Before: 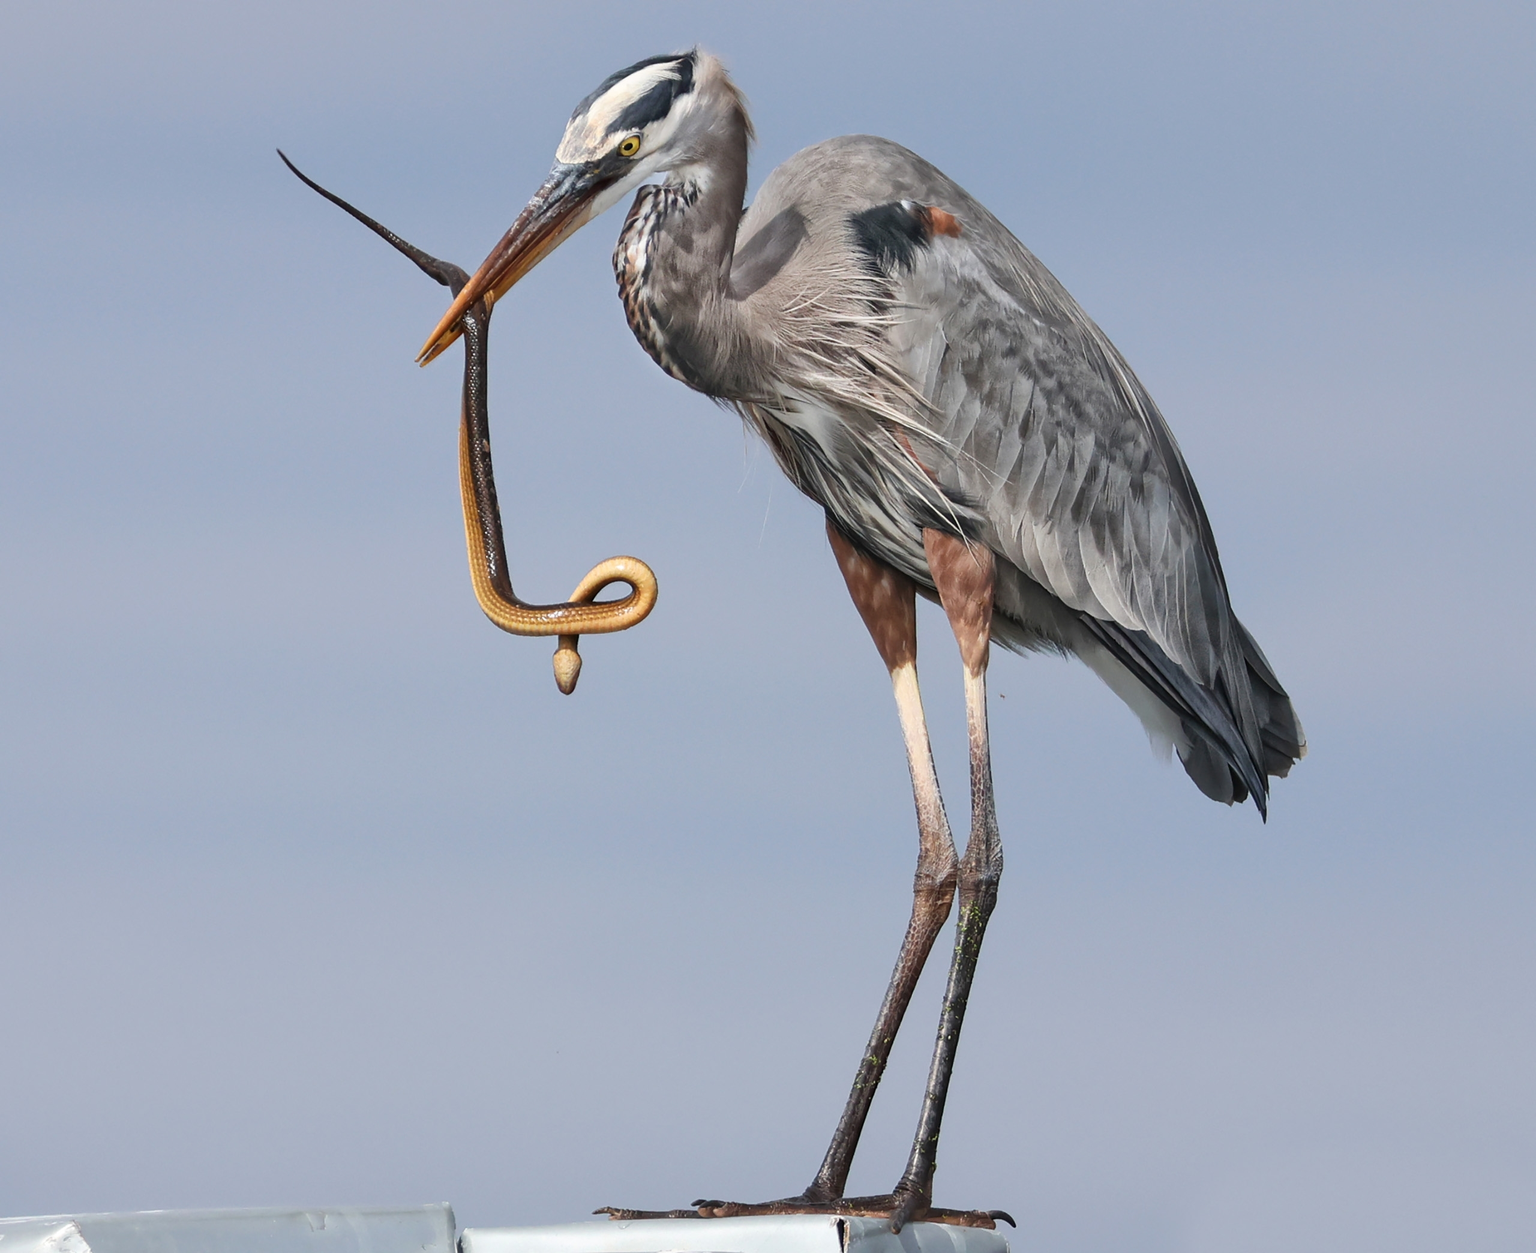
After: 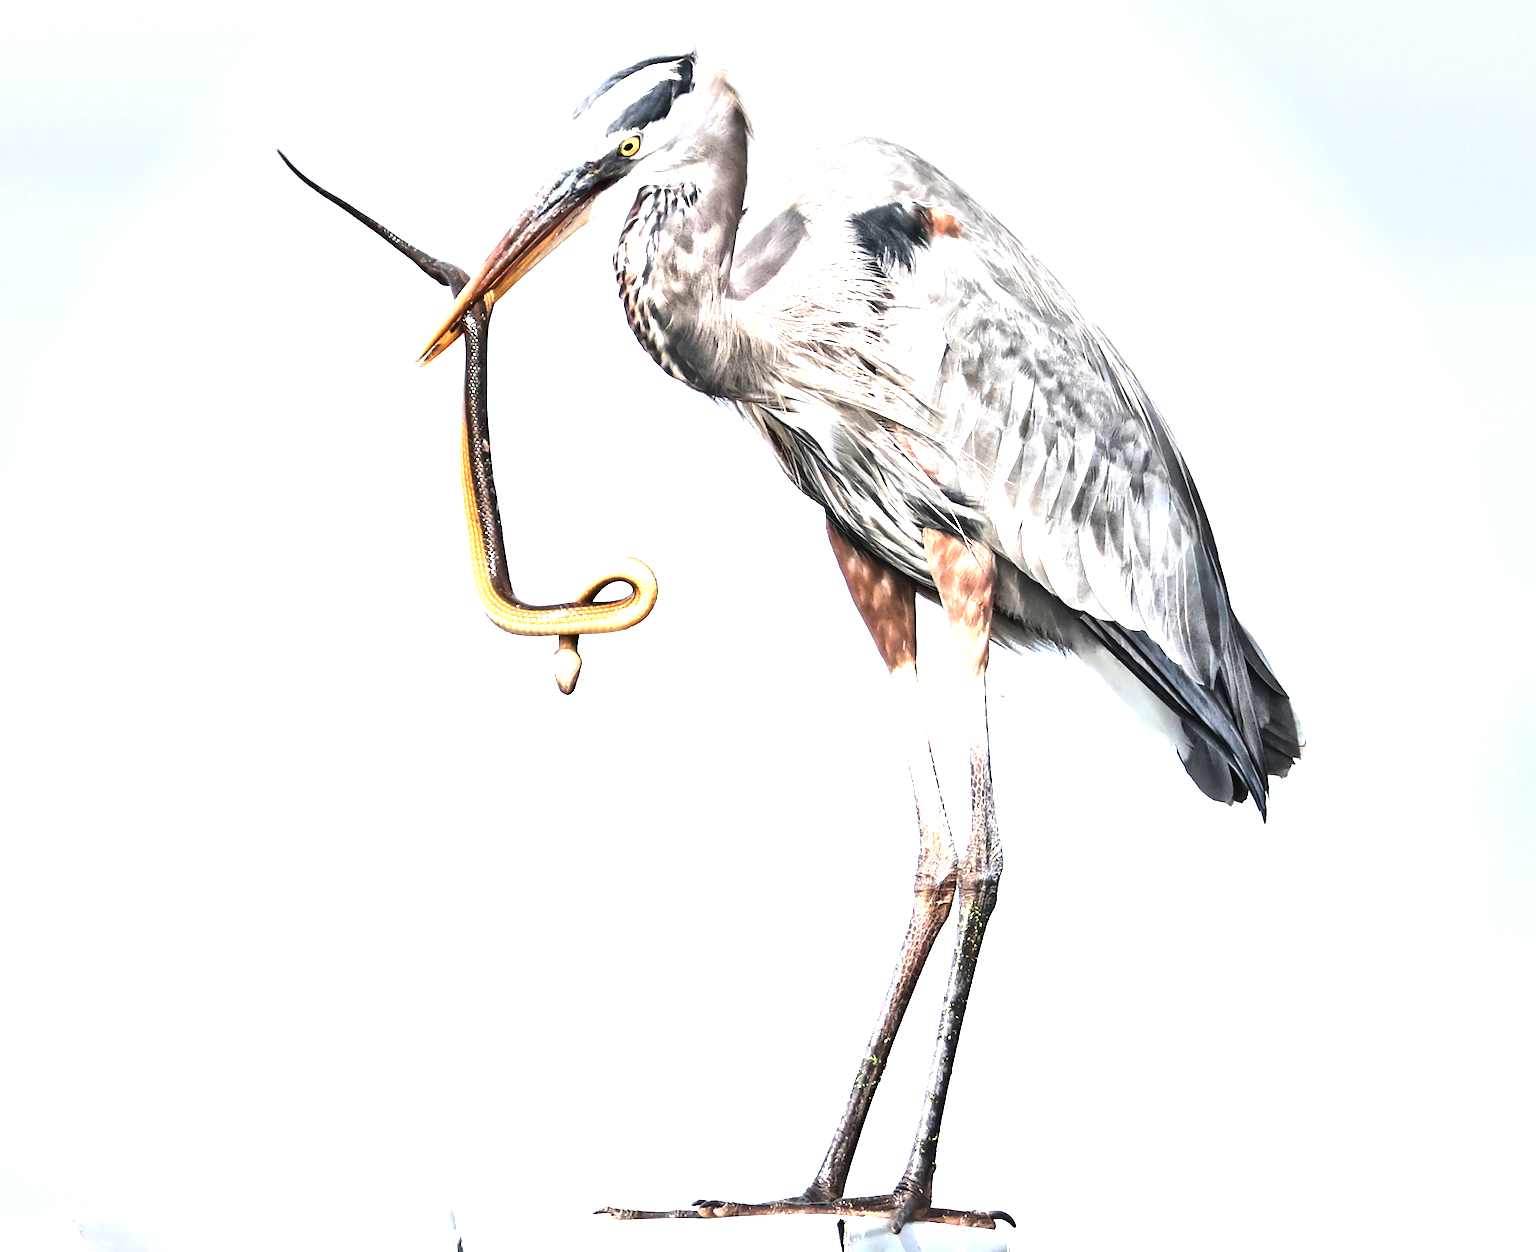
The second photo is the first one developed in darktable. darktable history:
exposure: exposure 1.25 EV, compensate exposure bias true, compensate highlight preservation false
tone equalizer: -8 EV -1.08 EV, -7 EV -1.01 EV, -6 EV -0.867 EV, -5 EV -0.578 EV, -3 EV 0.578 EV, -2 EV 0.867 EV, -1 EV 1.01 EV, +0 EV 1.08 EV, edges refinement/feathering 500, mask exposure compensation -1.57 EV, preserve details no
vignetting: fall-off start 64.63%, center (-0.034, 0.148), width/height ratio 0.881
contrast brightness saturation: contrast 0.05
